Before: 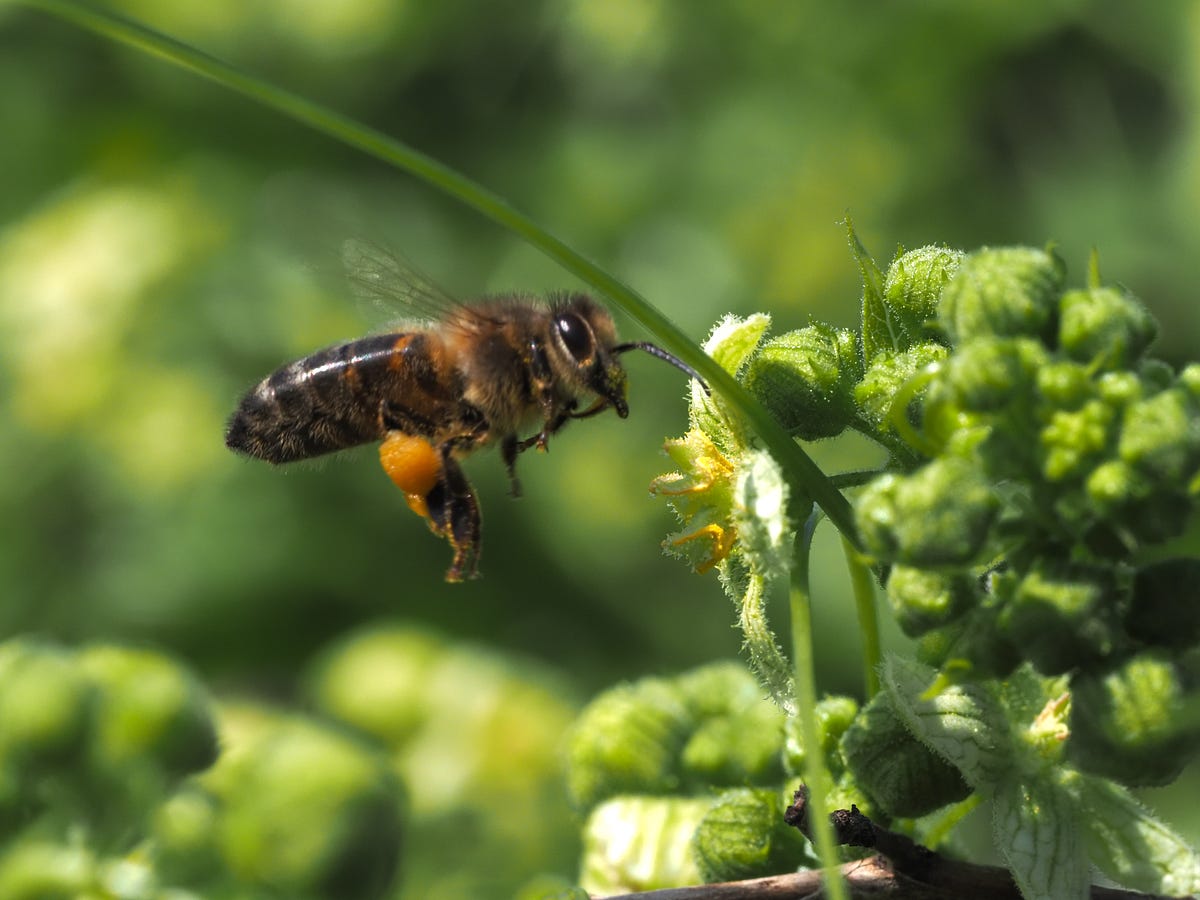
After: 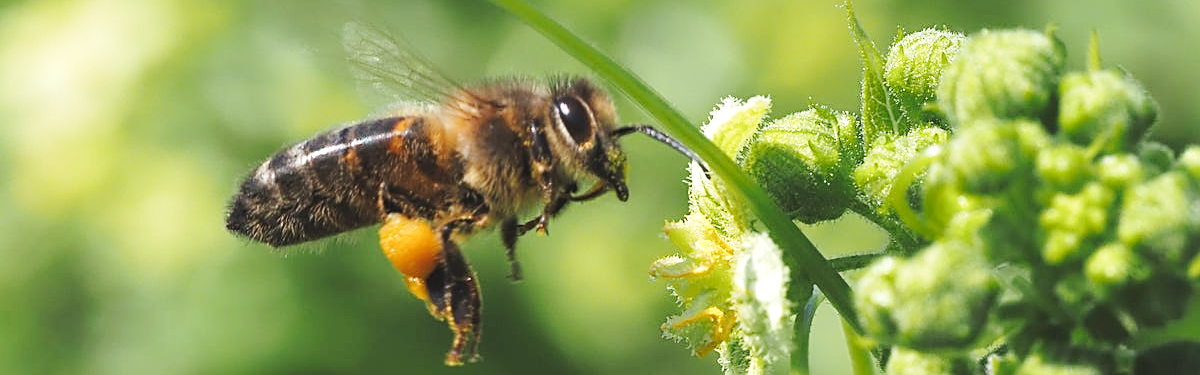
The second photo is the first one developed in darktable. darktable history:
base curve: curves: ch0 [(0, 0.007) (0.028, 0.063) (0.121, 0.311) (0.46, 0.743) (0.859, 0.957) (1, 1)], exposure shift 0.01, preserve colors none
sharpen: on, module defaults
crop and rotate: top 24.216%, bottom 34.036%
